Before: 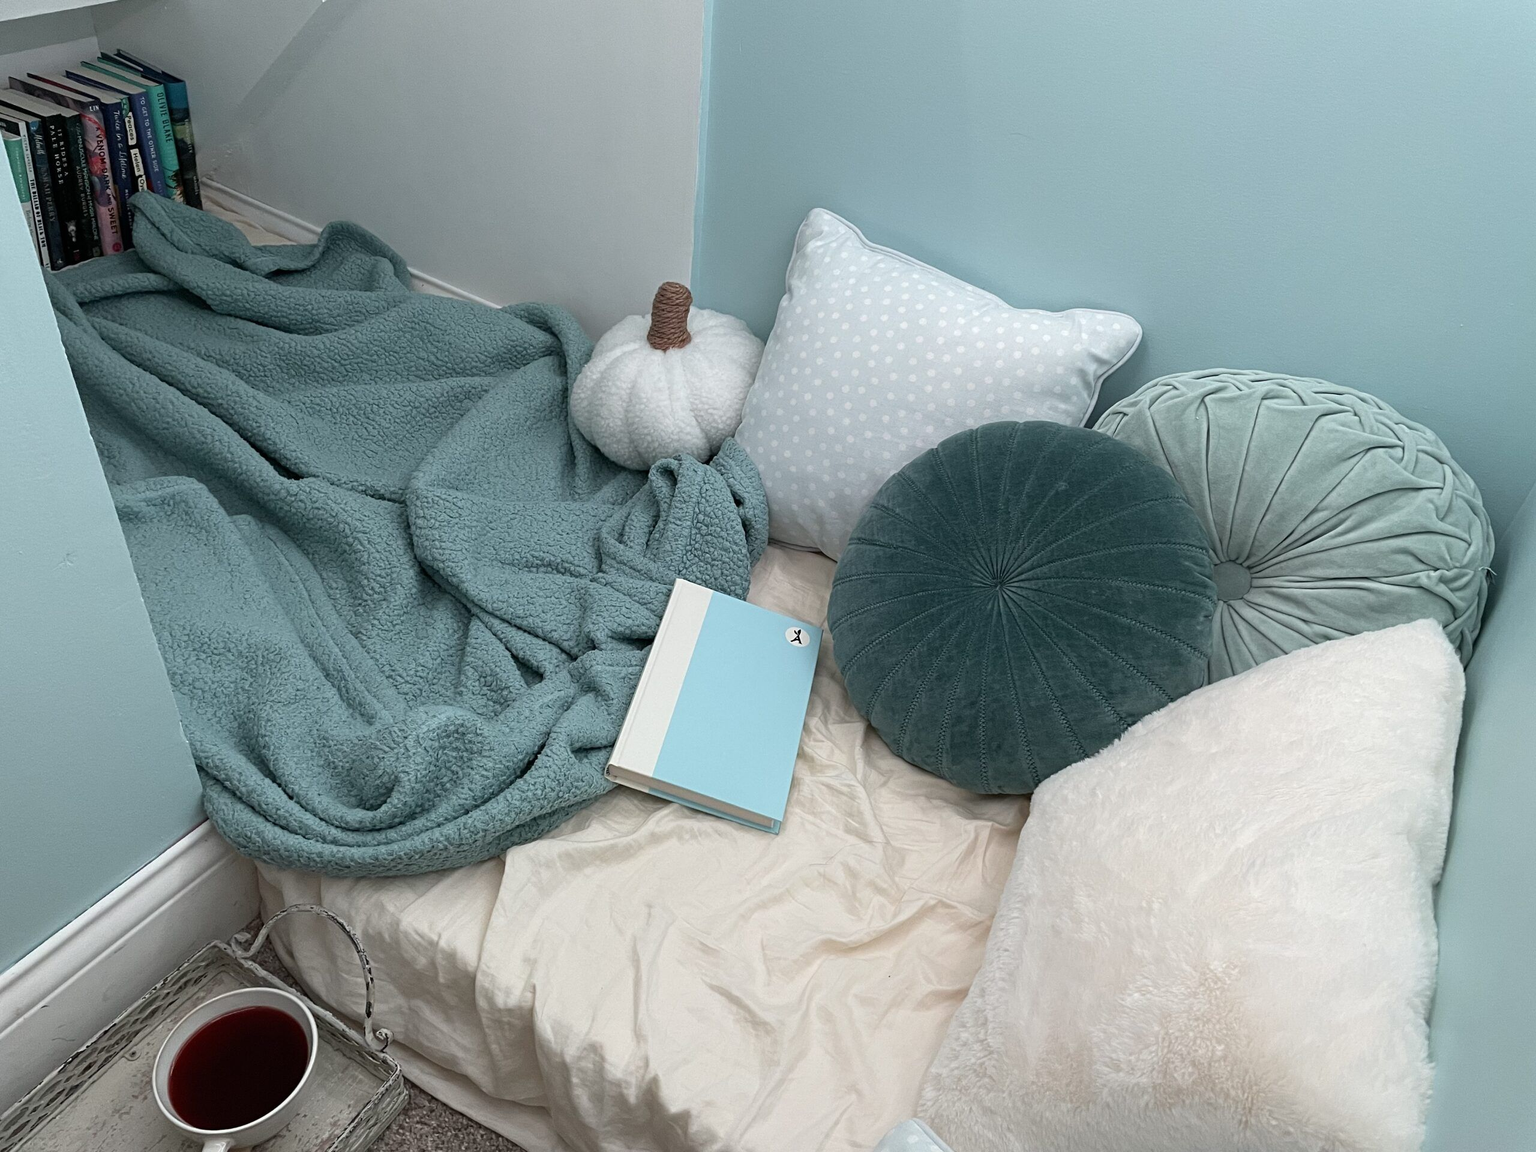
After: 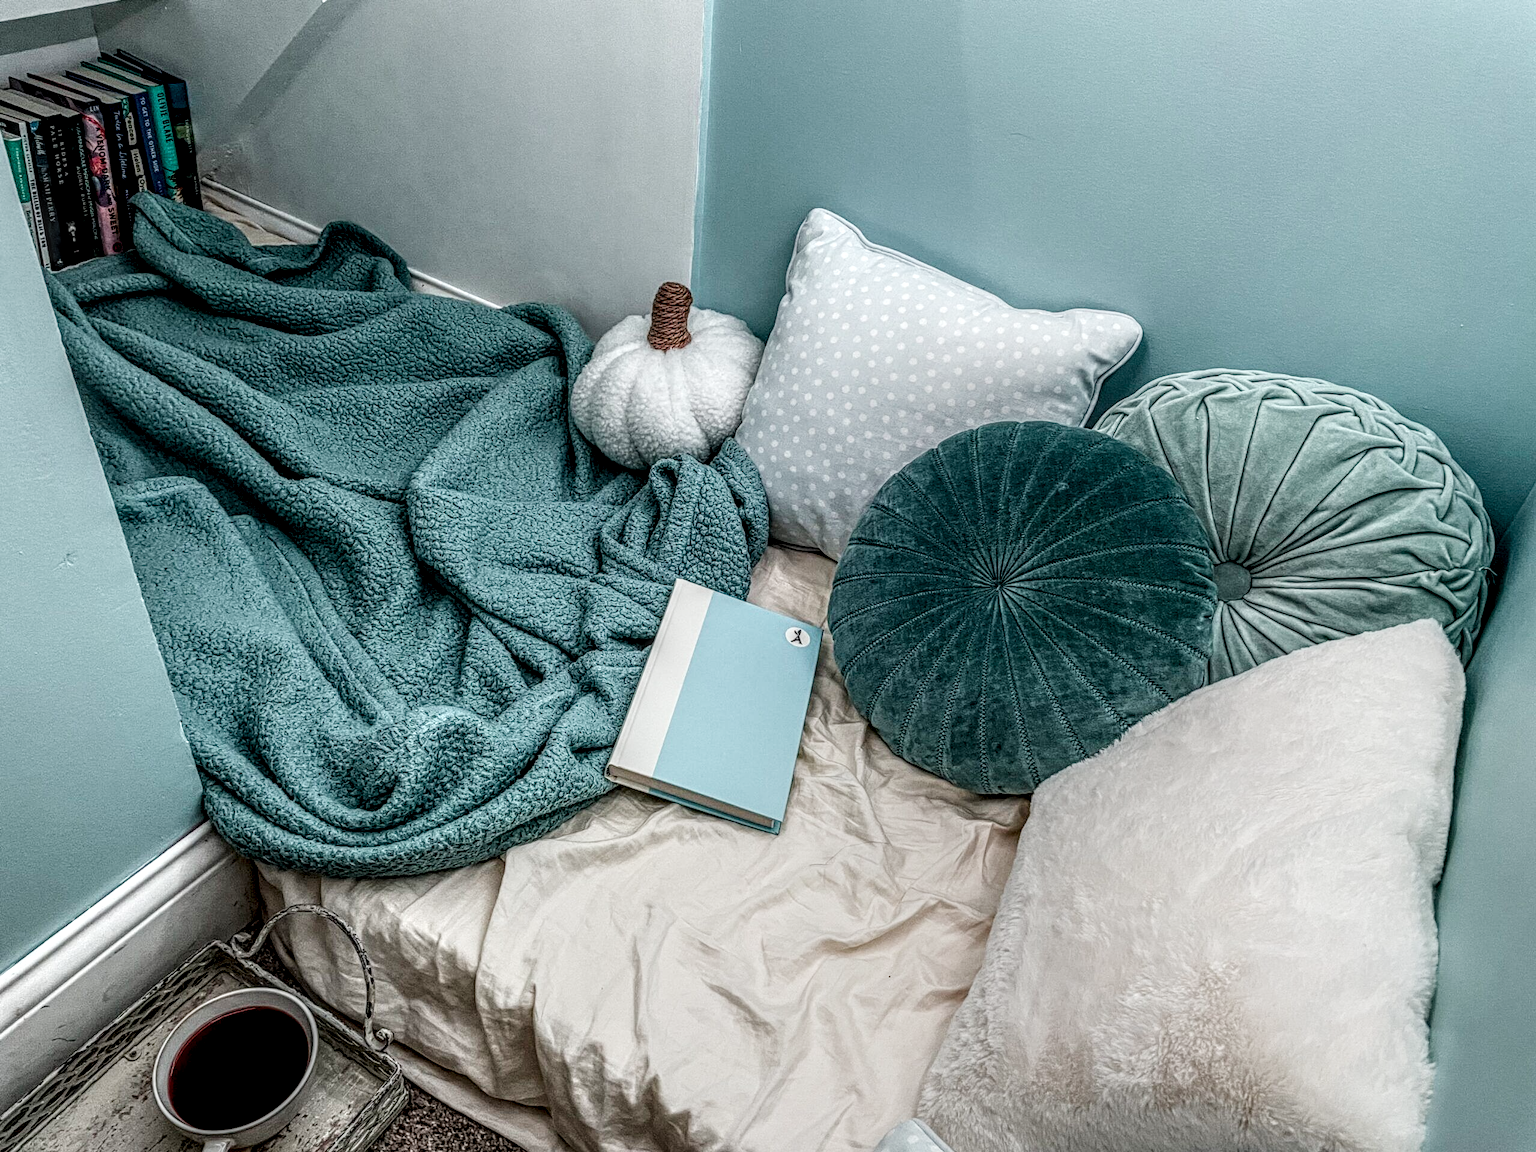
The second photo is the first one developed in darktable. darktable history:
sigmoid: on, module defaults
local contrast: highlights 0%, shadows 0%, detail 300%, midtone range 0.3
